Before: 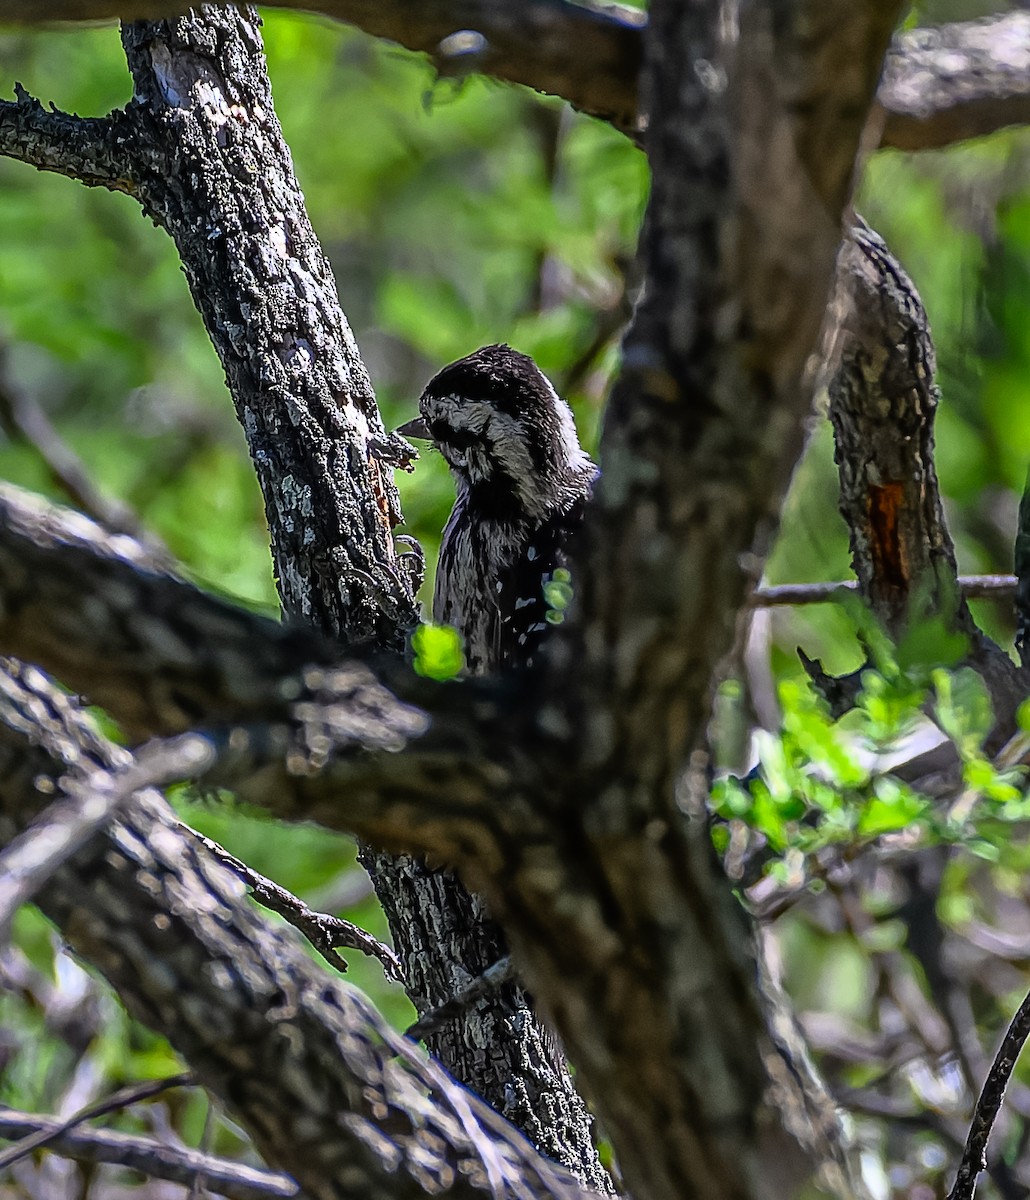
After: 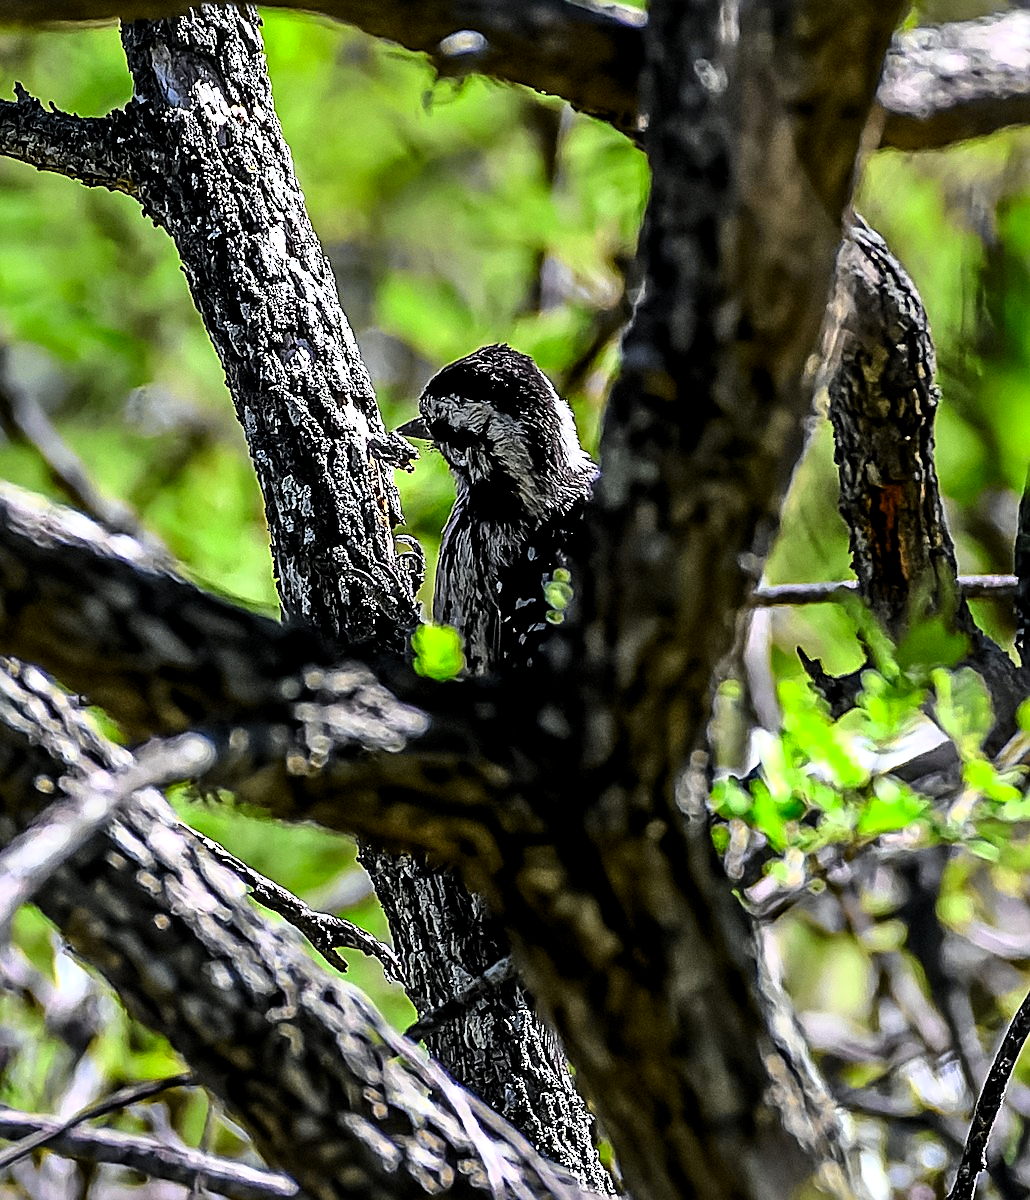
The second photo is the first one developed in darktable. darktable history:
sharpen: on, module defaults
levels: levels [0.055, 0.477, 0.9]
tone curve: curves: ch0 [(0, 0.03) (0.113, 0.087) (0.207, 0.184) (0.515, 0.612) (0.712, 0.793) (1, 0.946)]; ch1 [(0, 0) (0.172, 0.123) (0.317, 0.279) (0.407, 0.401) (0.476, 0.482) (0.505, 0.499) (0.534, 0.534) (0.632, 0.645) (0.726, 0.745) (1, 1)]; ch2 [(0, 0) (0.411, 0.424) (0.505, 0.505) (0.521, 0.524) (0.541, 0.569) (0.65, 0.699) (1, 1)], color space Lab, independent channels, preserve colors none
